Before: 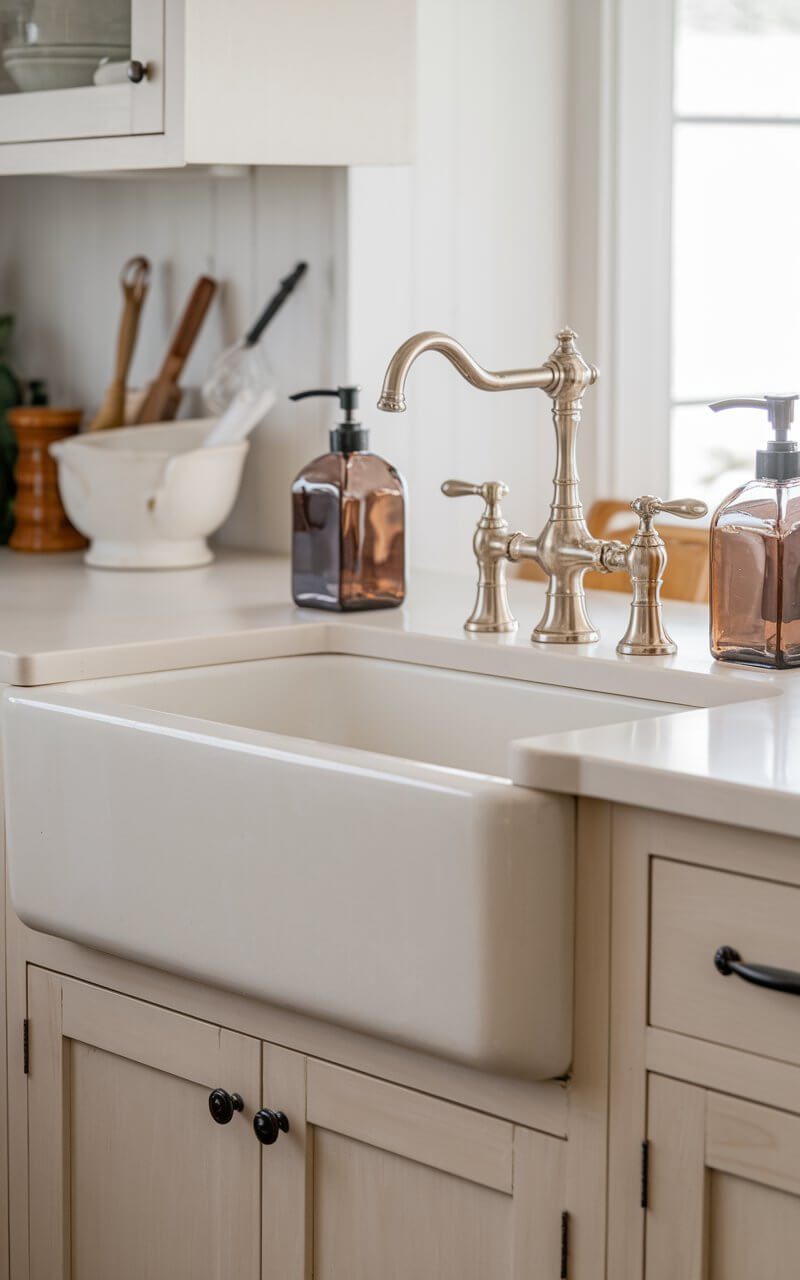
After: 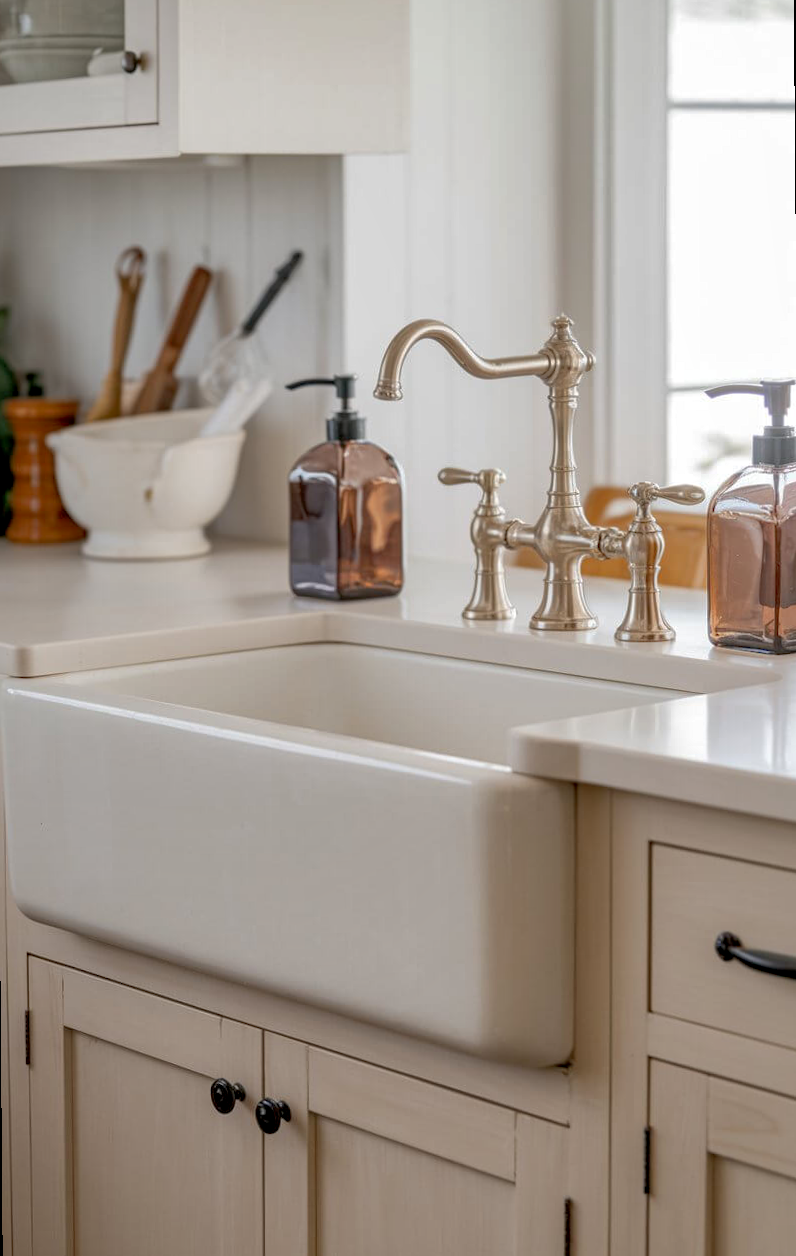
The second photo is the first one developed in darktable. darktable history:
rotate and perspective: rotation -0.45°, automatic cropping original format, crop left 0.008, crop right 0.992, crop top 0.012, crop bottom 0.988
exposure: black level correction 0.004, exposure 0.014 EV, compensate highlight preservation false
white balance: emerald 1
shadows and highlights: on, module defaults
